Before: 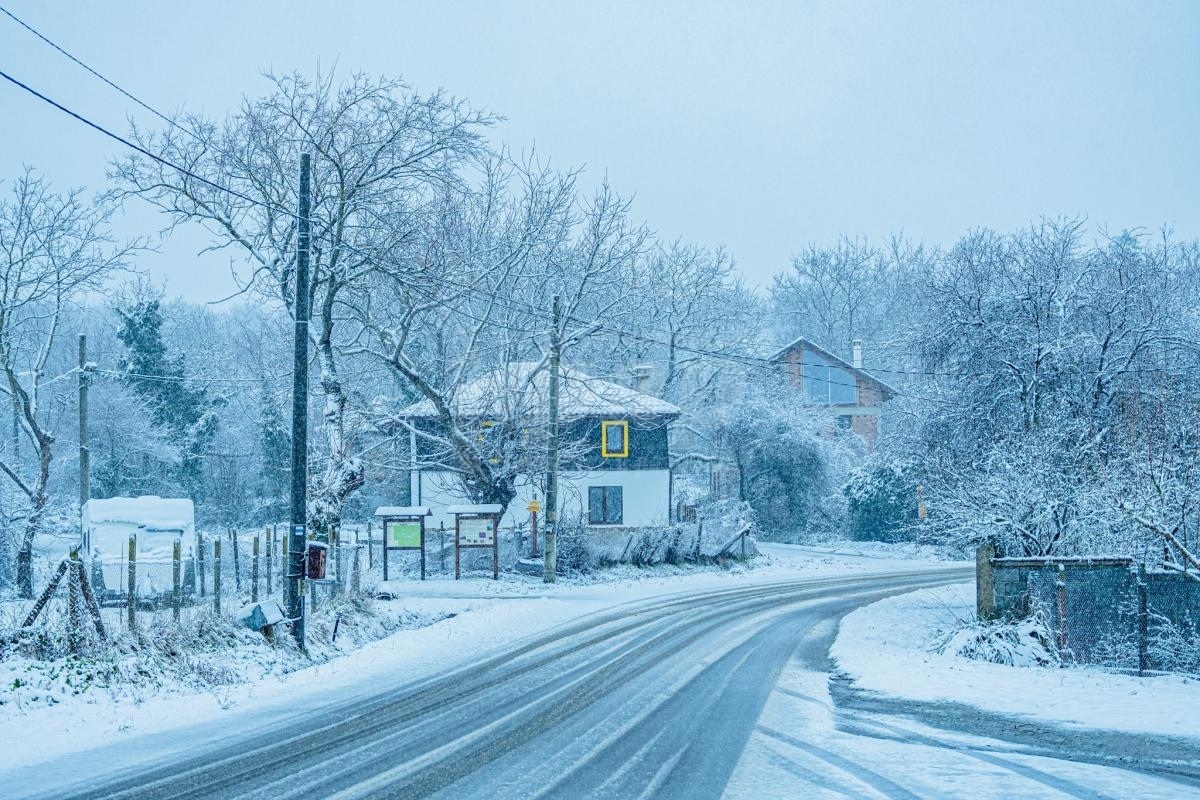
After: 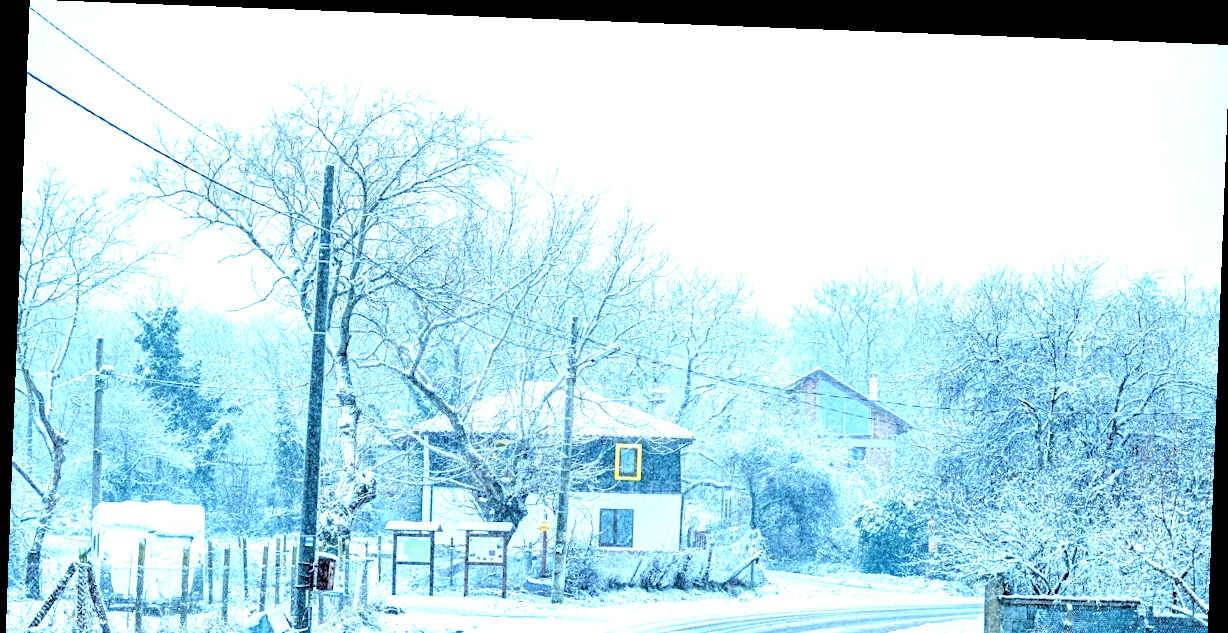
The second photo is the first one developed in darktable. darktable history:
exposure: black level correction 0, exposure 1.1 EV, compensate exposure bias true, compensate highlight preservation false
crop: bottom 24.967%
tone equalizer: on, module defaults
rgb levels: levels [[0.029, 0.461, 0.922], [0, 0.5, 1], [0, 0.5, 1]]
rotate and perspective: rotation 2.17°, automatic cropping off
